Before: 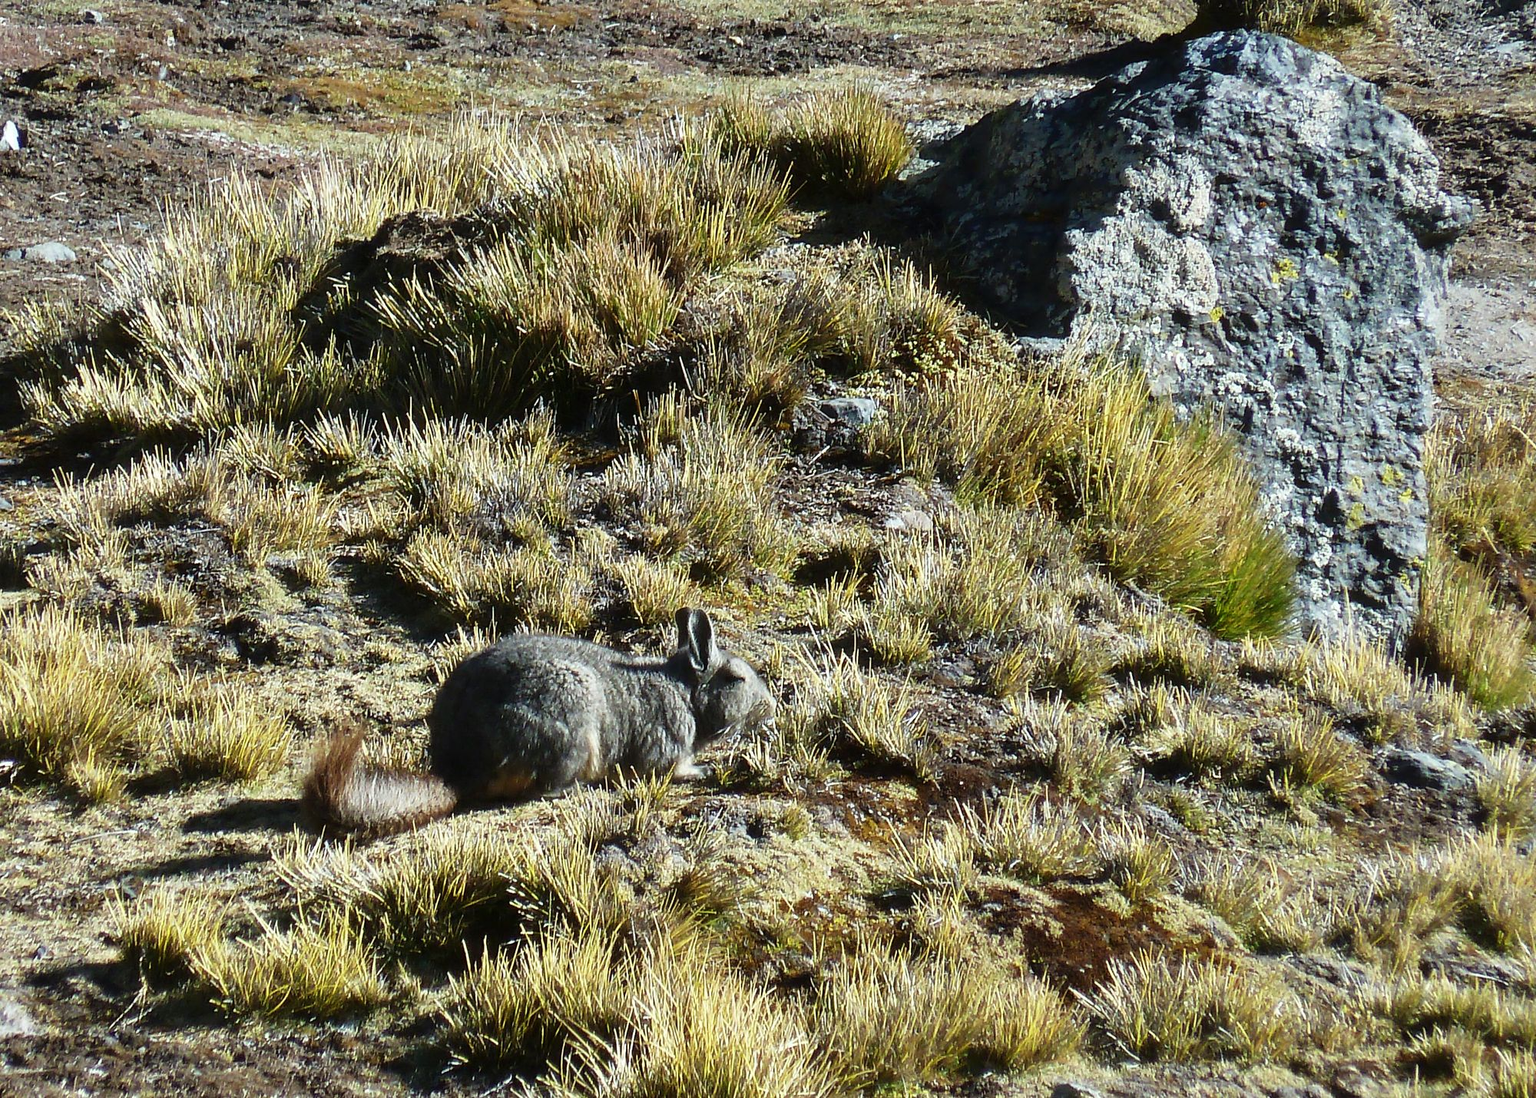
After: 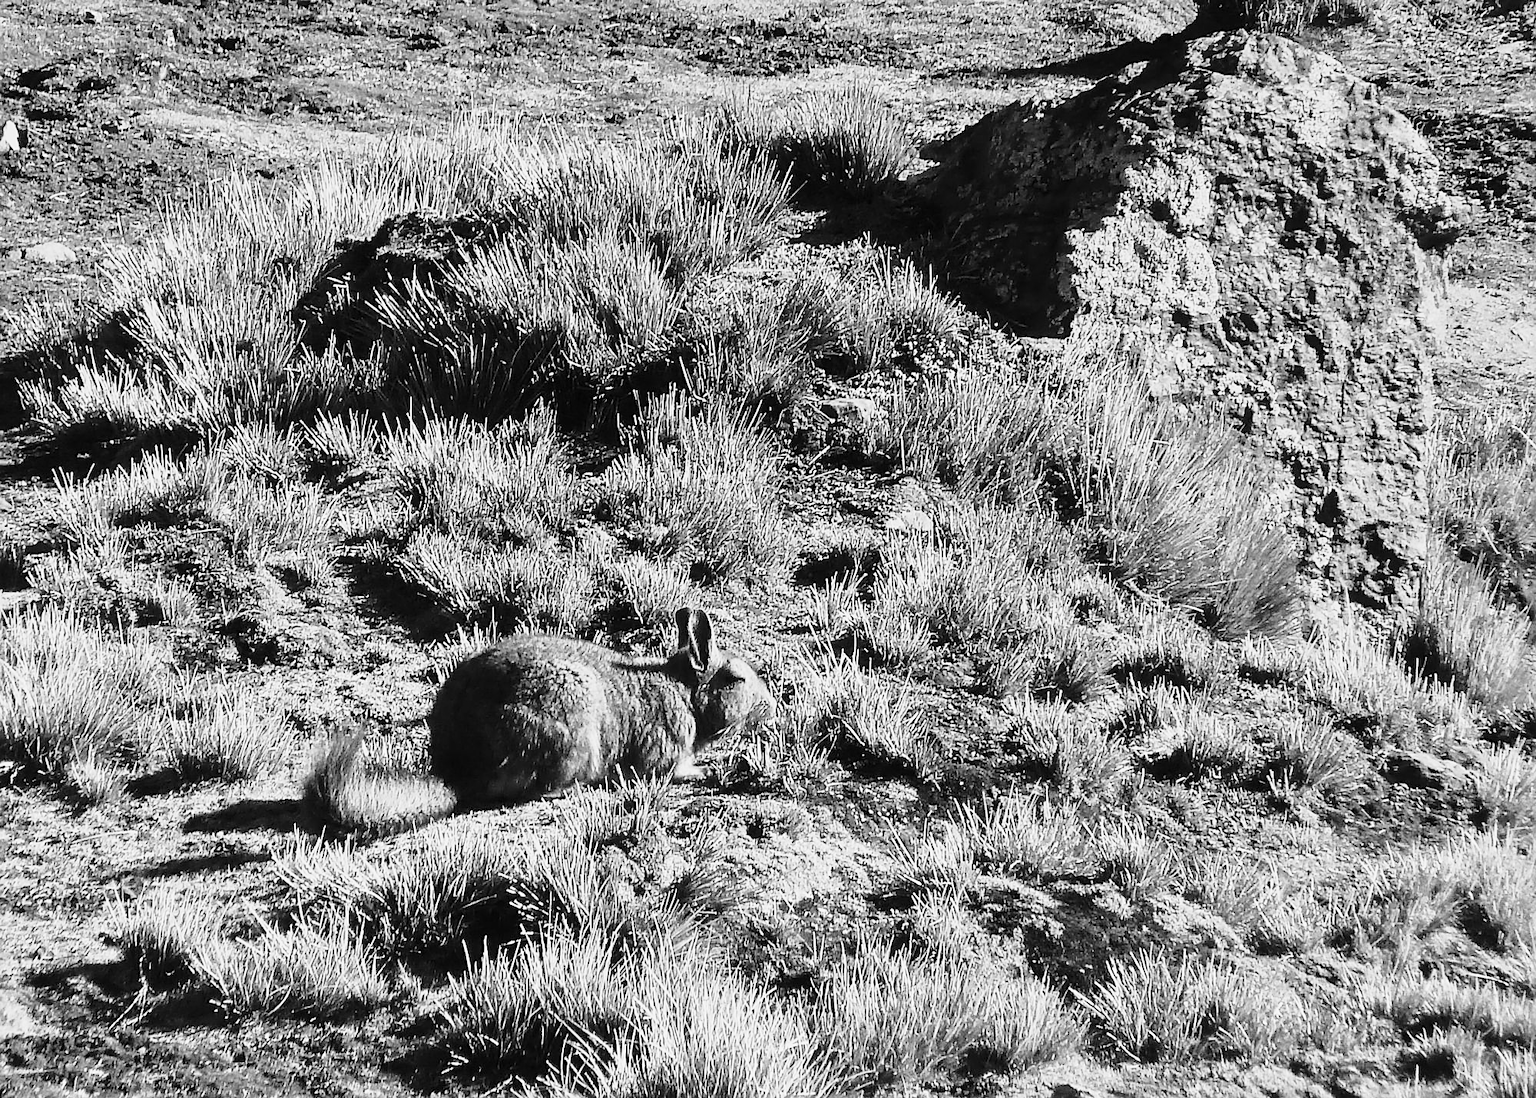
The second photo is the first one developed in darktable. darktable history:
base curve: curves: ch0 [(0, 0) (0.028, 0.03) (0.121, 0.232) (0.46, 0.748) (0.859, 0.968) (1, 1)], preserve colors none
sharpen: on, module defaults
monochrome: a 73.58, b 64.21
